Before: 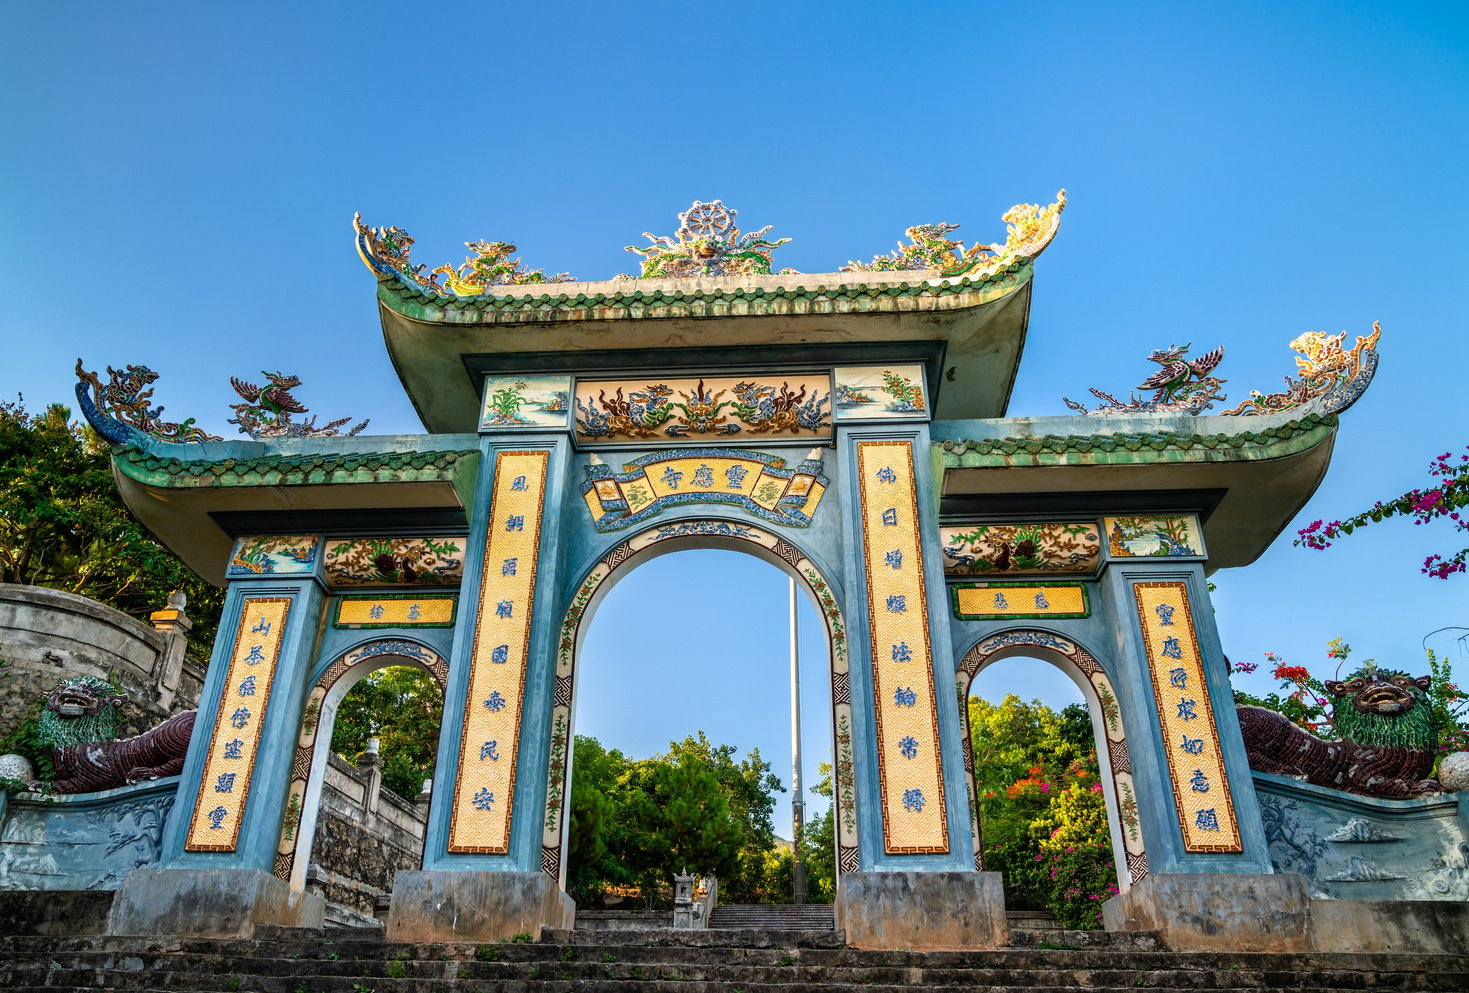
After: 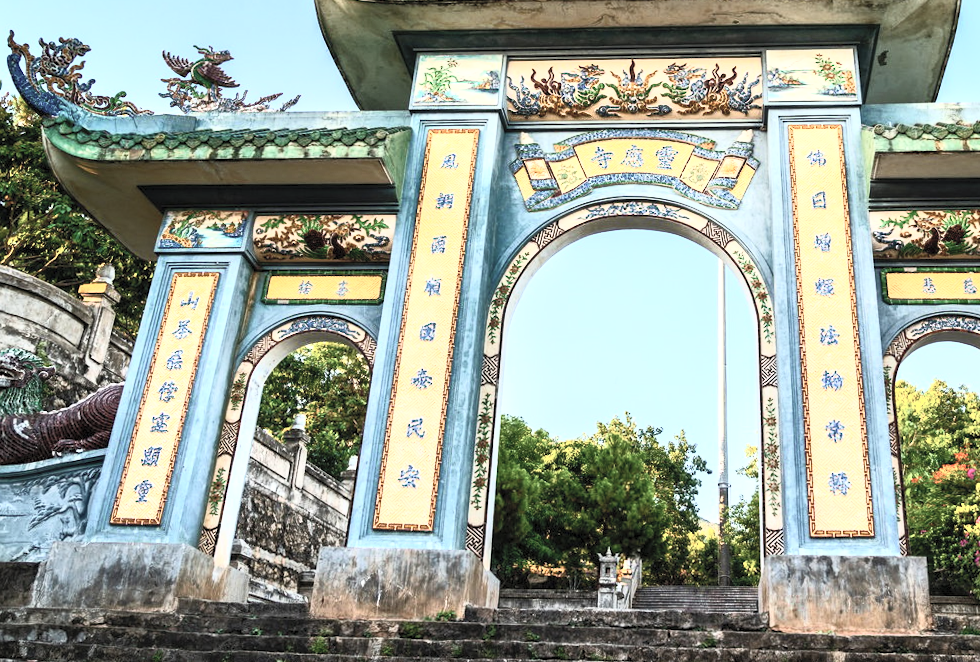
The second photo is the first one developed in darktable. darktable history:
local contrast: highlights 100%, shadows 100%, detail 120%, midtone range 0.2
contrast brightness saturation: contrast 0.43, brightness 0.56, saturation -0.19
crop and rotate: angle -0.82°, left 3.85%, top 31.828%, right 27.992%
shadows and highlights: shadows 0, highlights 40
